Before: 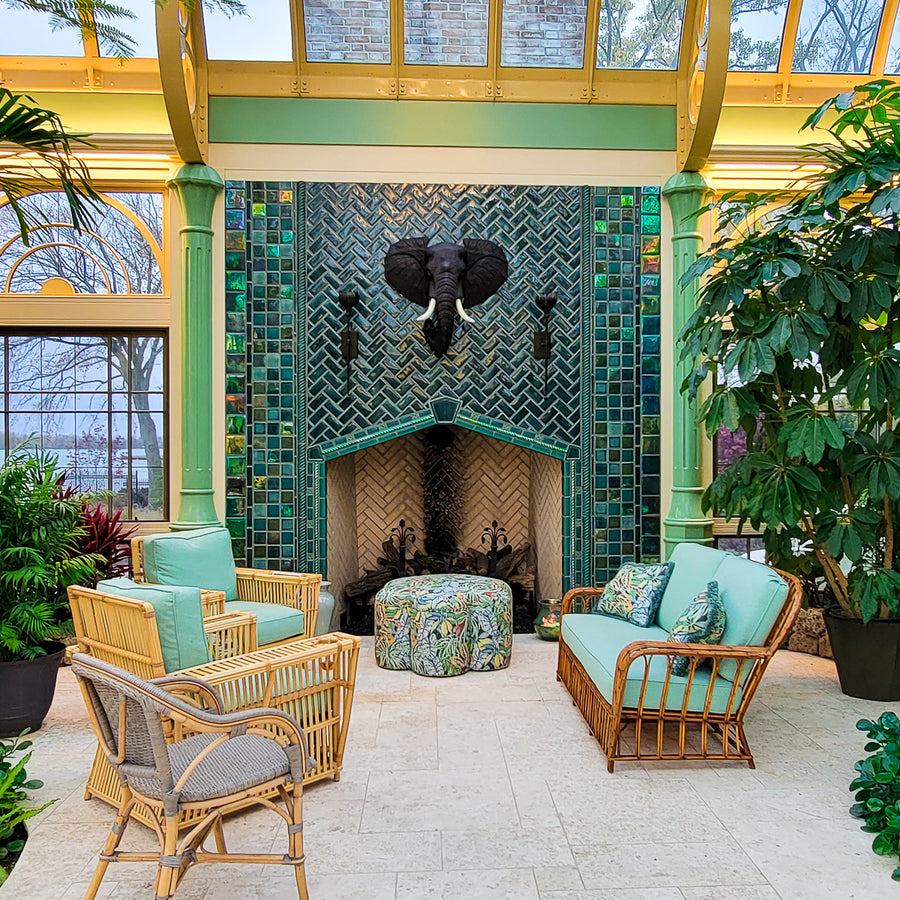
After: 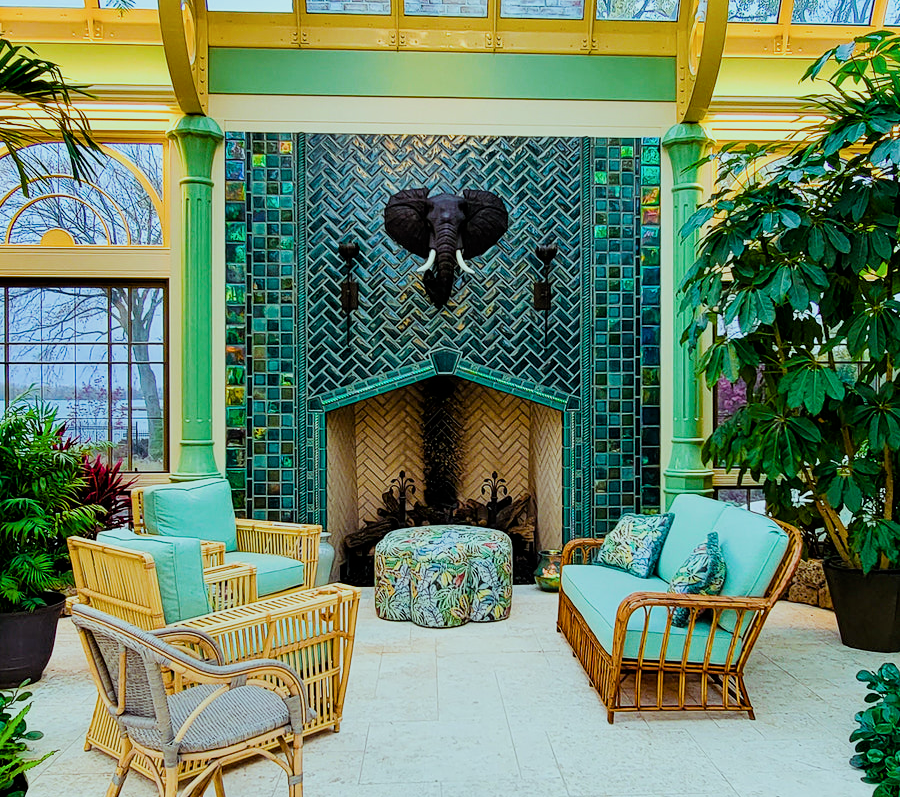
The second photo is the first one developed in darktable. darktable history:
color balance rgb: highlights gain › luminance 15.408%, highlights gain › chroma 3.957%, highlights gain › hue 209.72°, perceptual saturation grading › global saturation 20%, perceptual saturation grading › highlights -14.035%, perceptual saturation grading › shadows 49.521%
crop and rotate: top 5.548%, bottom 5.833%
filmic rgb: black relative exposure -7.65 EV, white relative exposure 4.56 EV, hardness 3.61, iterations of high-quality reconstruction 0
shadows and highlights: shadows -1.39, highlights 41.9
